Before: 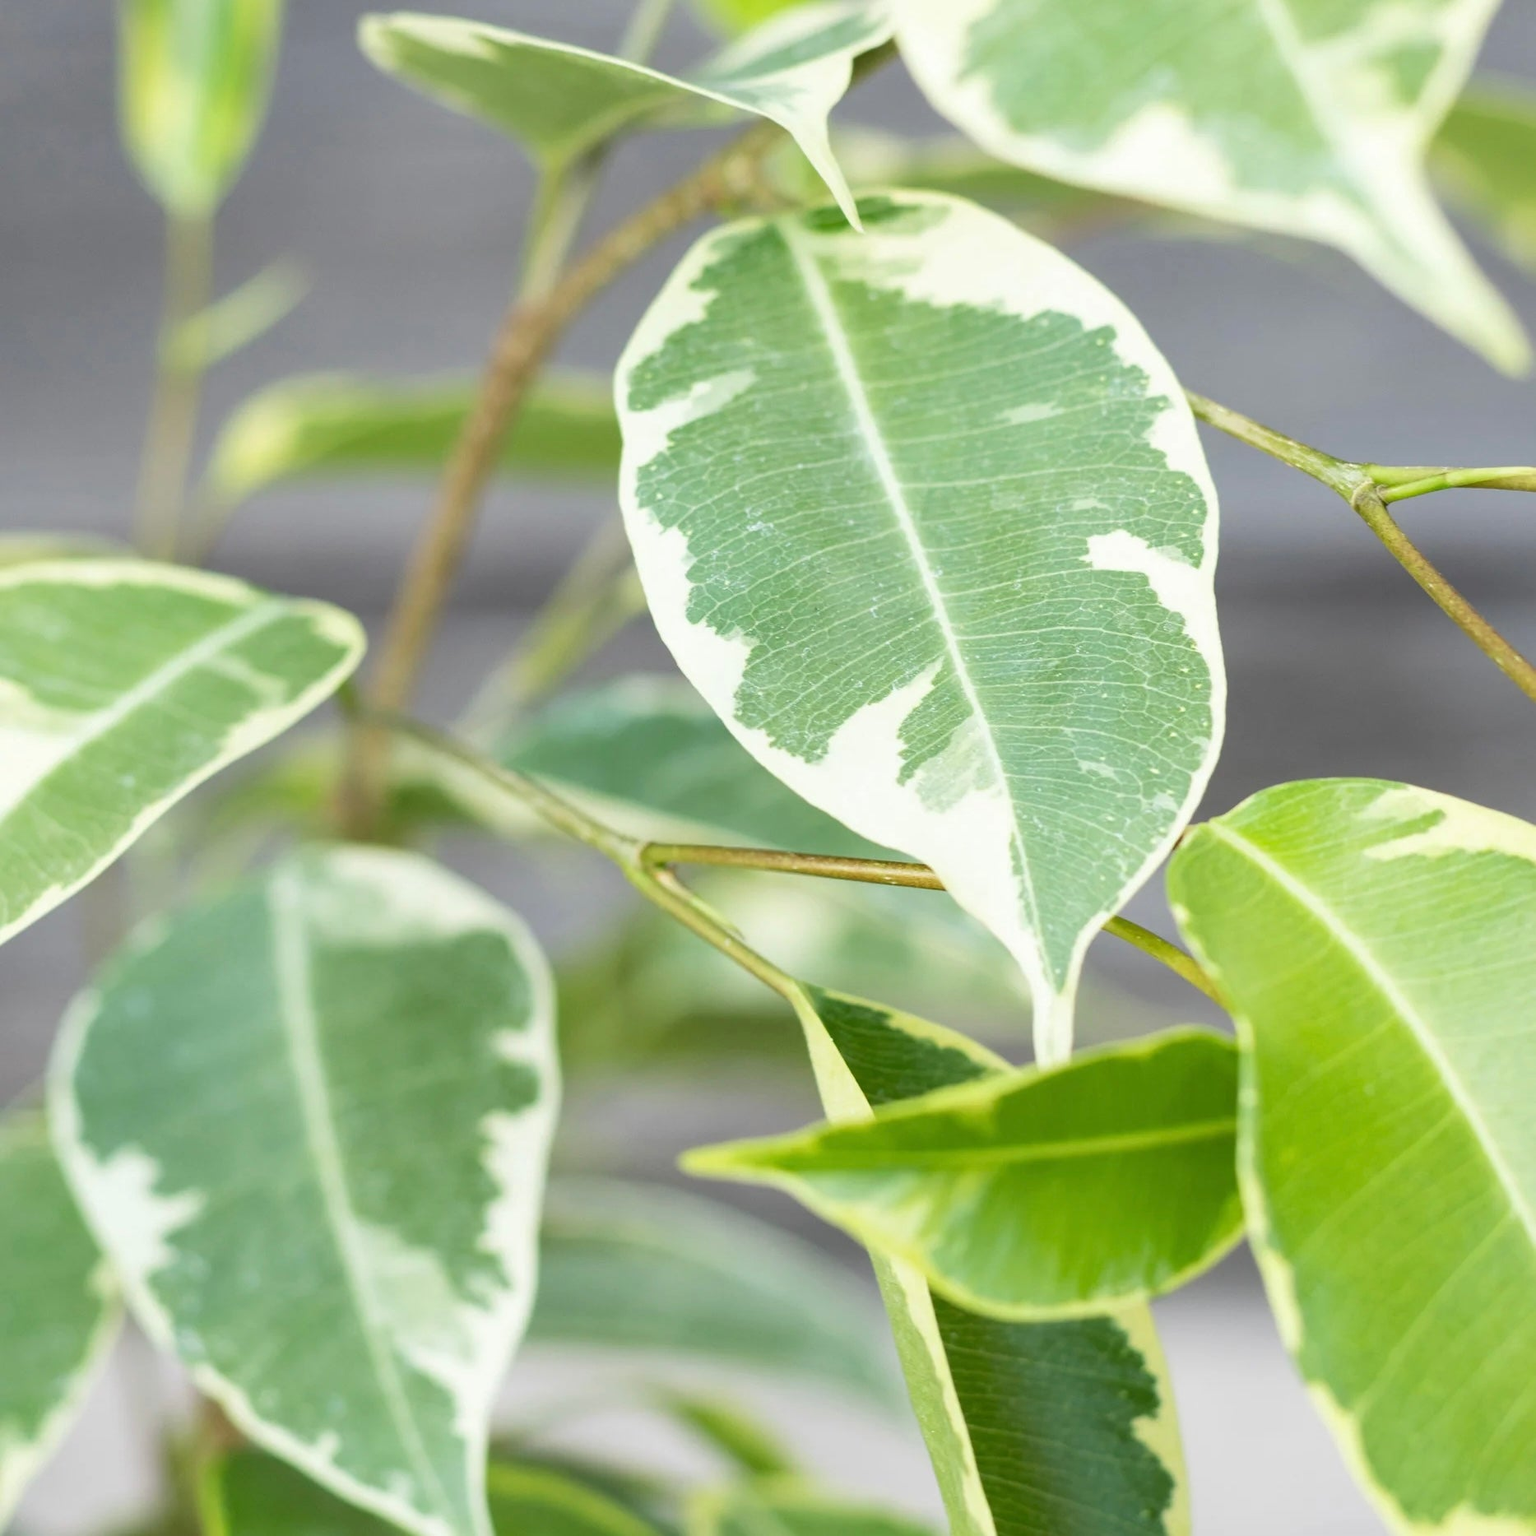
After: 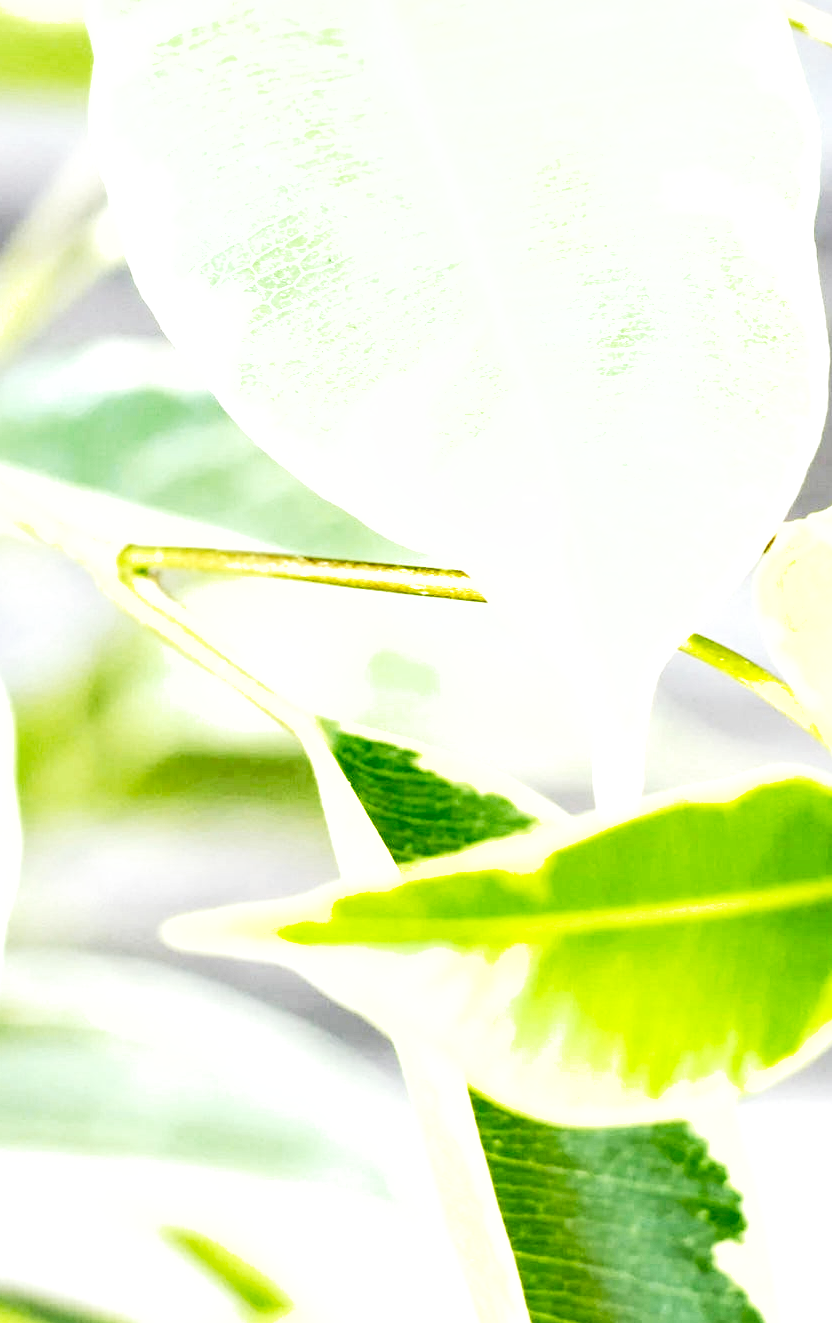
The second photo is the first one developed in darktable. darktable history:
crop: left 35.464%, top 25.745%, right 19.966%, bottom 3.381%
local contrast: on, module defaults
base curve: curves: ch0 [(0, 0) (0.028, 0.03) (0.121, 0.232) (0.46, 0.748) (0.859, 0.968) (1, 1)], preserve colors none
shadows and highlights: low approximation 0.01, soften with gaussian
color zones: curves: ch0 [(0, 0.5) (0.143, 0.52) (0.286, 0.5) (0.429, 0.5) (0.571, 0.5) (0.714, 0.5) (0.857, 0.5) (1, 0.5)]; ch1 [(0, 0.489) (0.155, 0.45) (0.286, 0.466) (0.429, 0.5) (0.571, 0.5) (0.714, 0.5) (0.857, 0.5) (1, 0.489)], mix -64.85%, process mode strong
tone equalizer: mask exposure compensation -0.495 EV
exposure: black level correction -0.002, exposure 1.349 EV, compensate highlight preservation false
